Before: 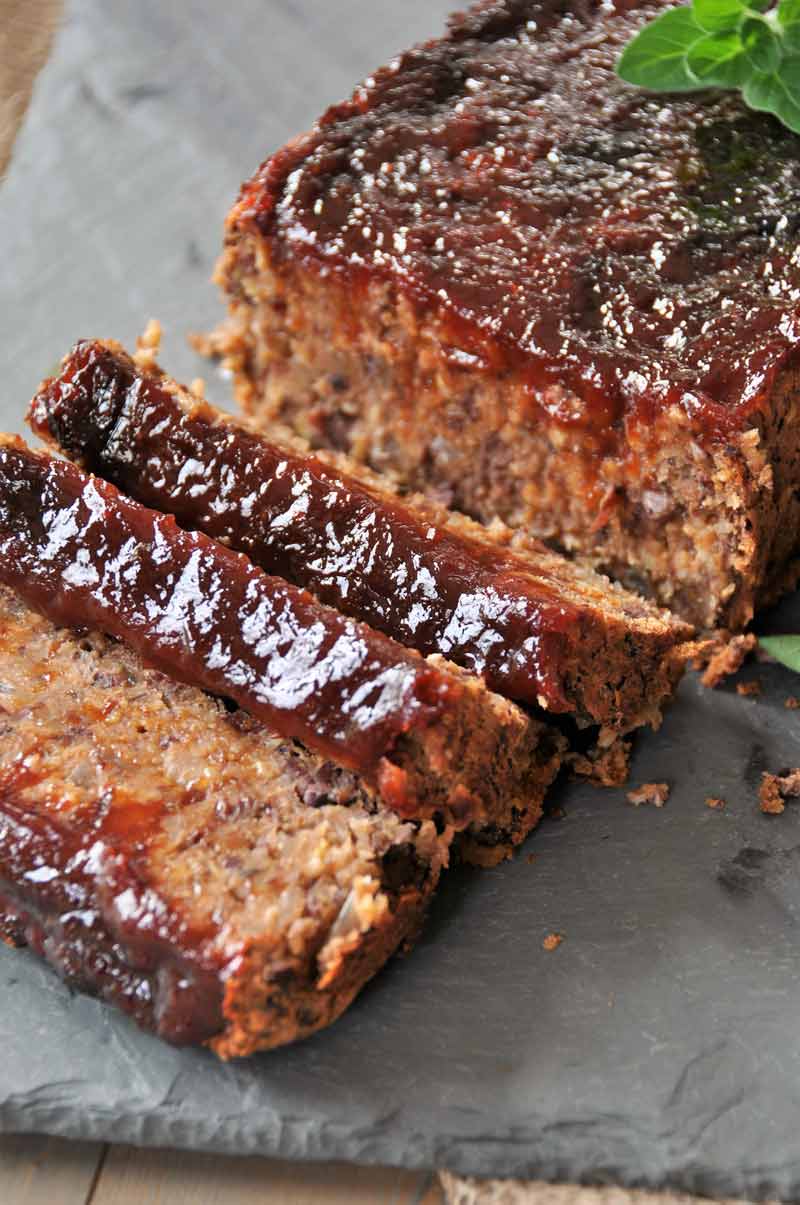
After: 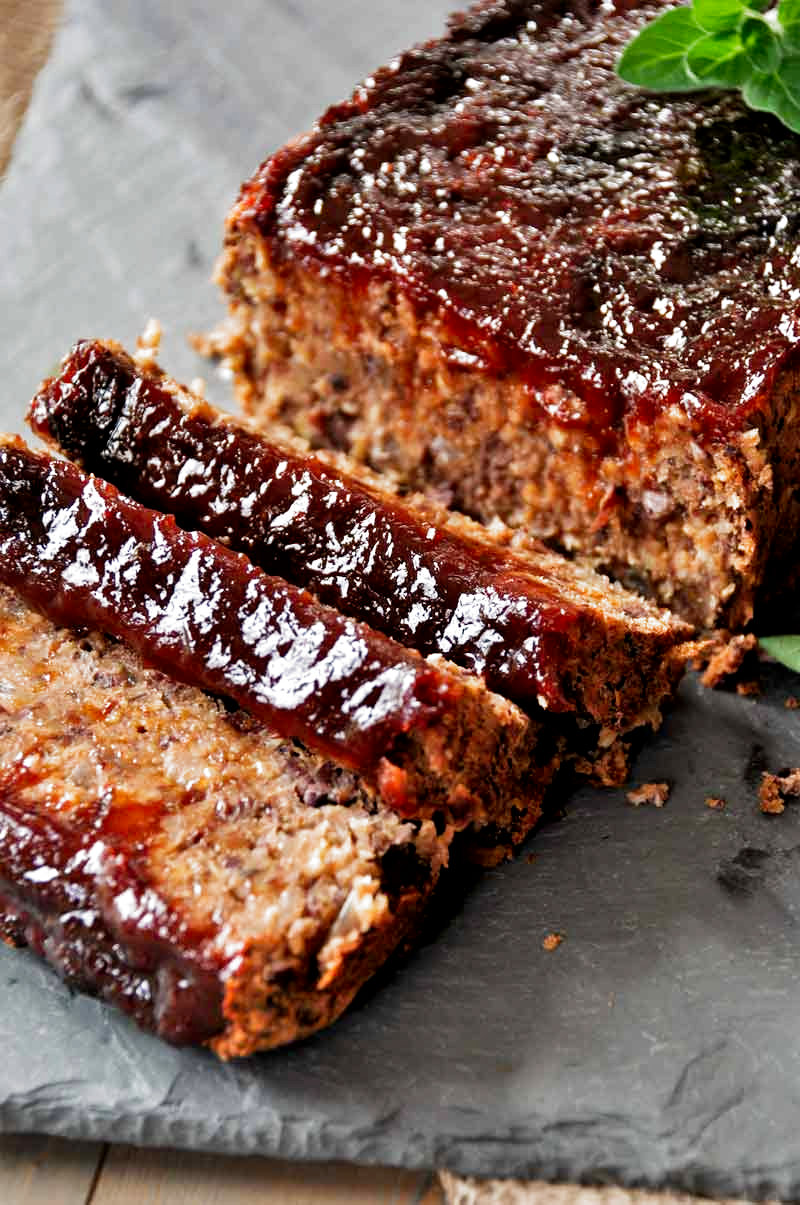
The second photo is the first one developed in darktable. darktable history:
filmic rgb: black relative exposure -8.2 EV, white relative exposure 2.2 EV, threshold 3 EV, hardness 7.11, latitude 75%, contrast 1.325, highlights saturation mix -2%, shadows ↔ highlights balance 30%, preserve chrominance no, color science v5 (2021), contrast in shadows safe, contrast in highlights safe, enable highlight reconstruction true
local contrast: mode bilateral grid, contrast 20, coarseness 50, detail 120%, midtone range 0.2
